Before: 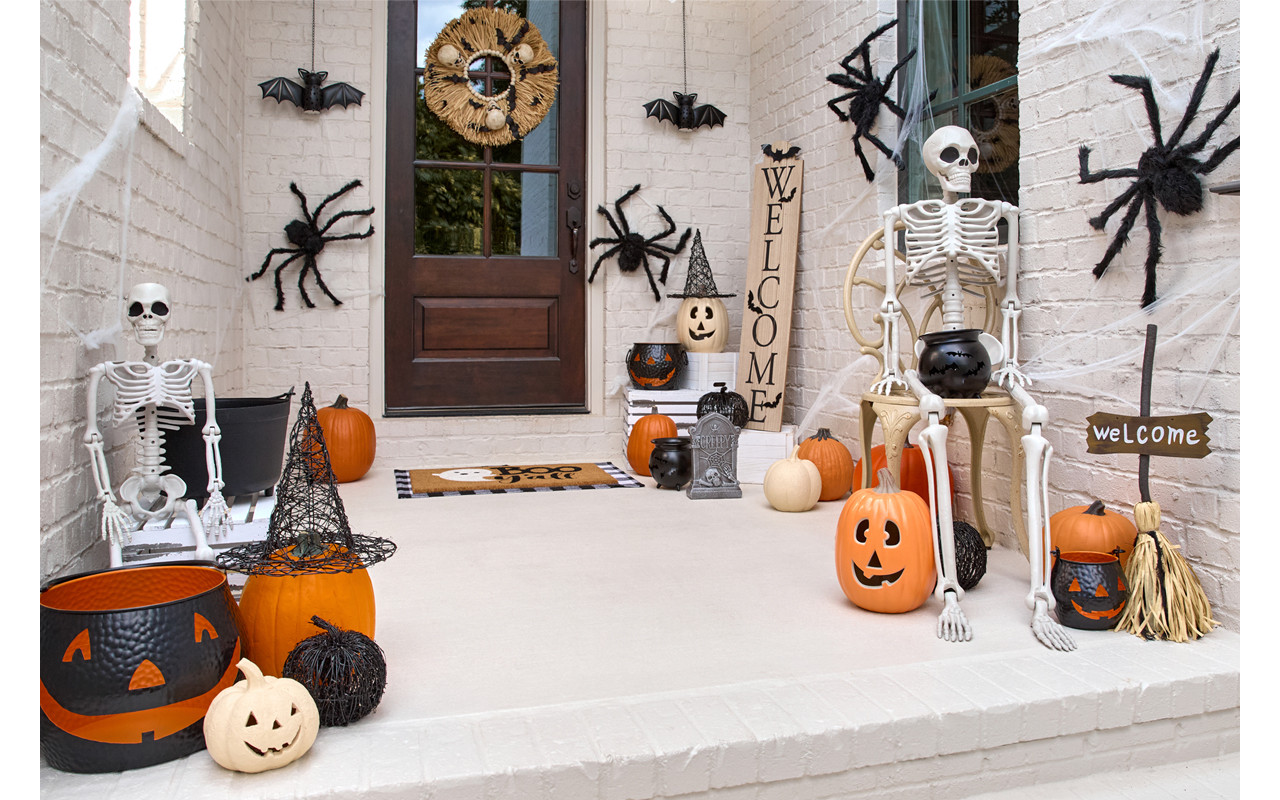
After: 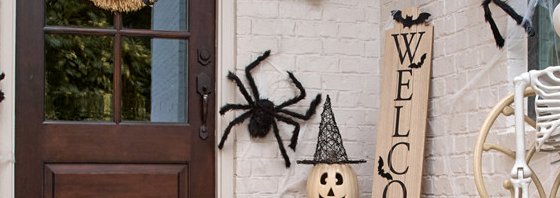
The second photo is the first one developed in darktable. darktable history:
crop: left 28.944%, top 16.804%, right 26.835%, bottom 57.651%
